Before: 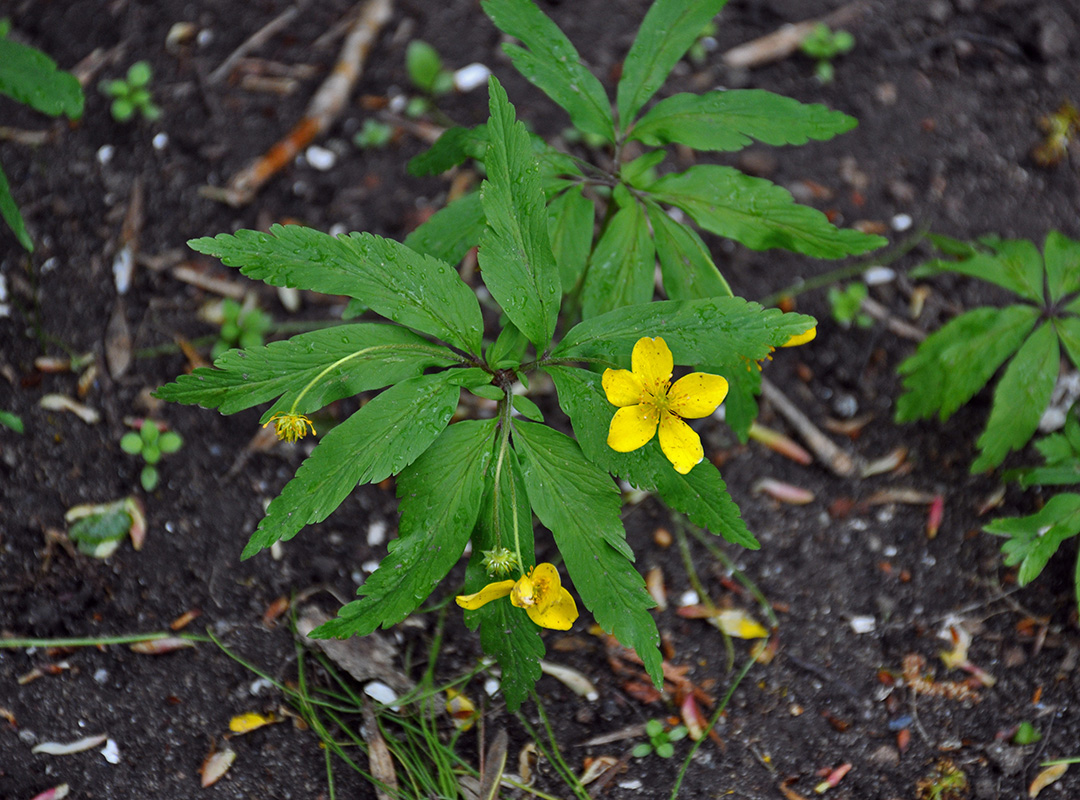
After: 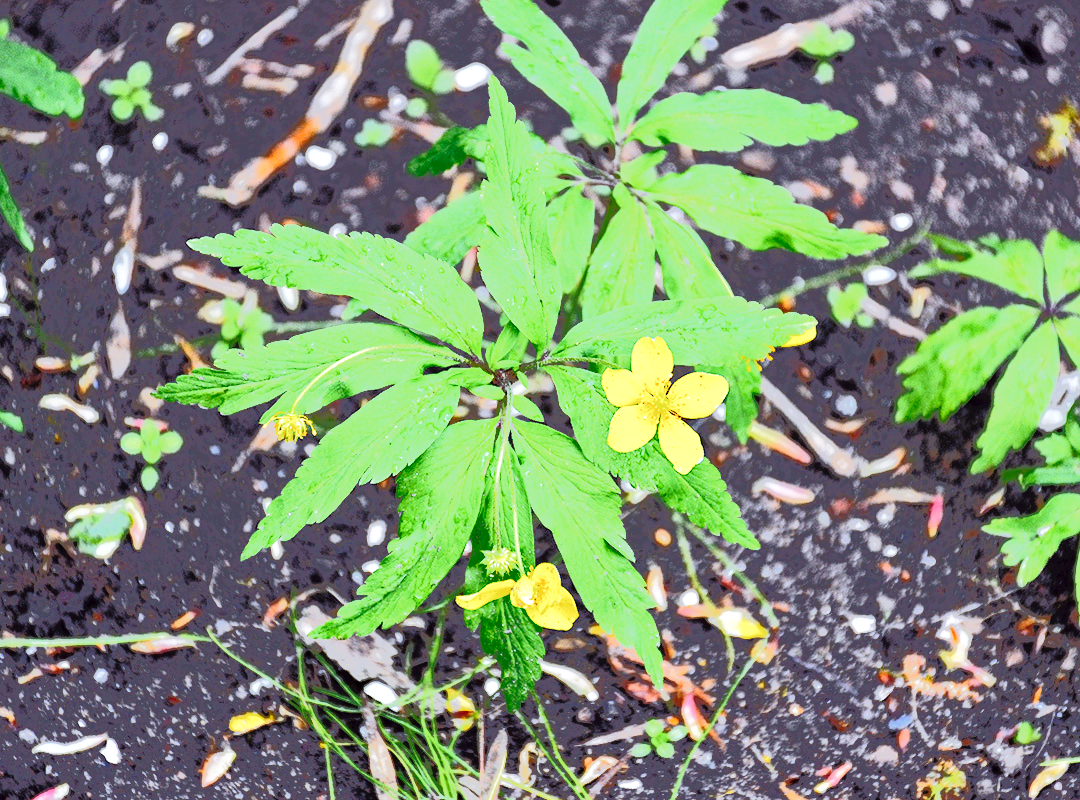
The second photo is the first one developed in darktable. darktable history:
base curve: curves: ch0 [(0, 0) (0.028, 0.03) (0.121, 0.232) (0.46, 0.748) (0.859, 0.968) (1, 1)], preserve colors none
exposure: exposure 1.001 EV, compensate highlight preservation false
tone equalizer: -7 EV -0.623 EV, -6 EV 0.997 EV, -5 EV -0.463 EV, -4 EV 0.392 EV, -3 EV 0.409 EV, -2 EV 0.14 EV, -1 EV -0.169 EV, +0 EV -0.383 EV, edges refinement/feathering 500, mask exposure compensation -1.57 EV, preserve details no
color calibration: illuminant as shot in camera, x 0.358, y 0.373, temperature 4628.91 K
